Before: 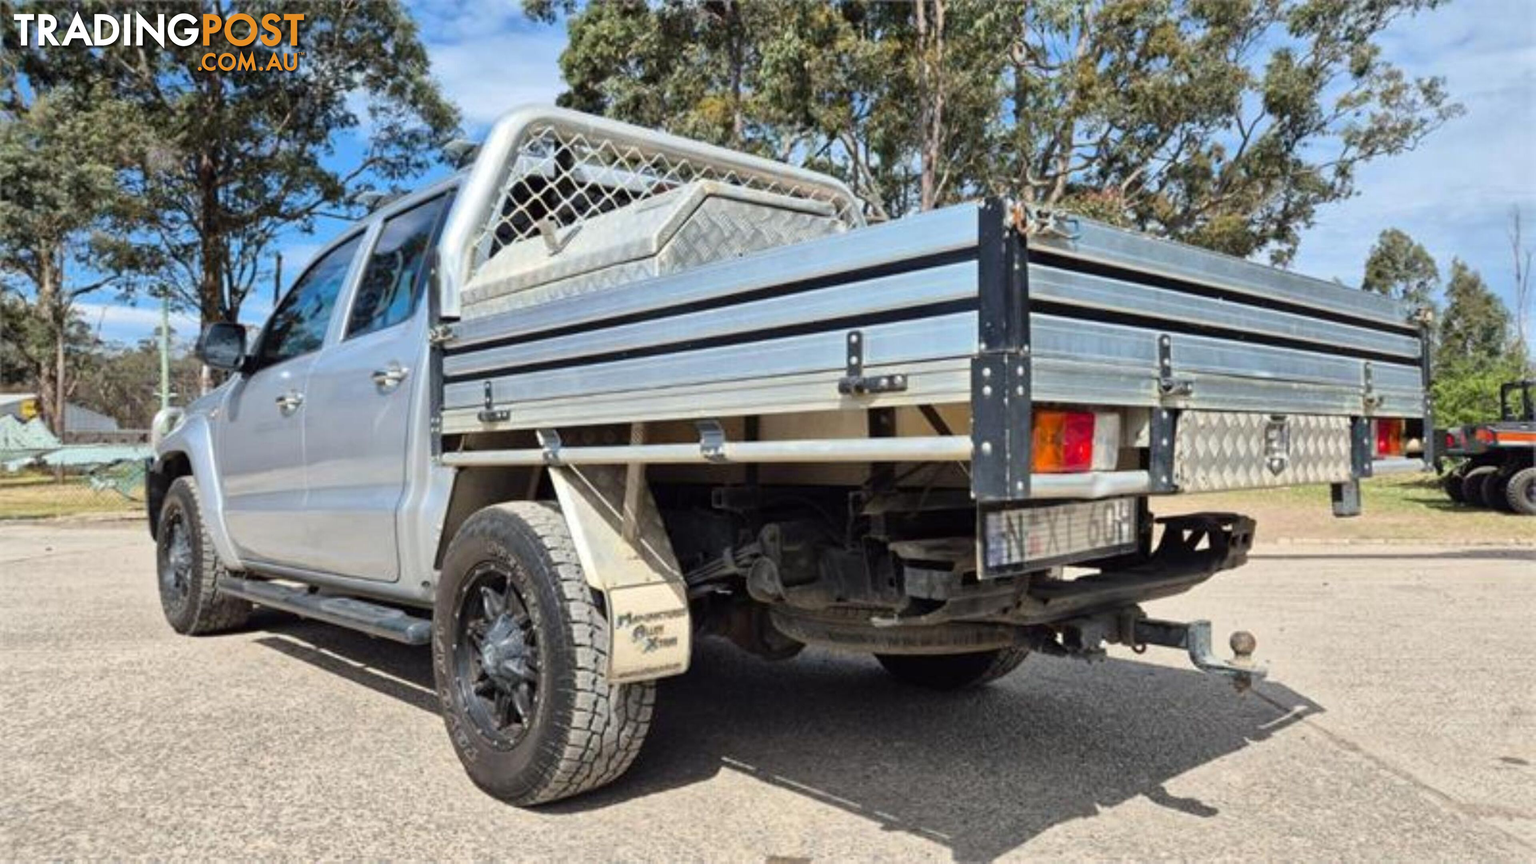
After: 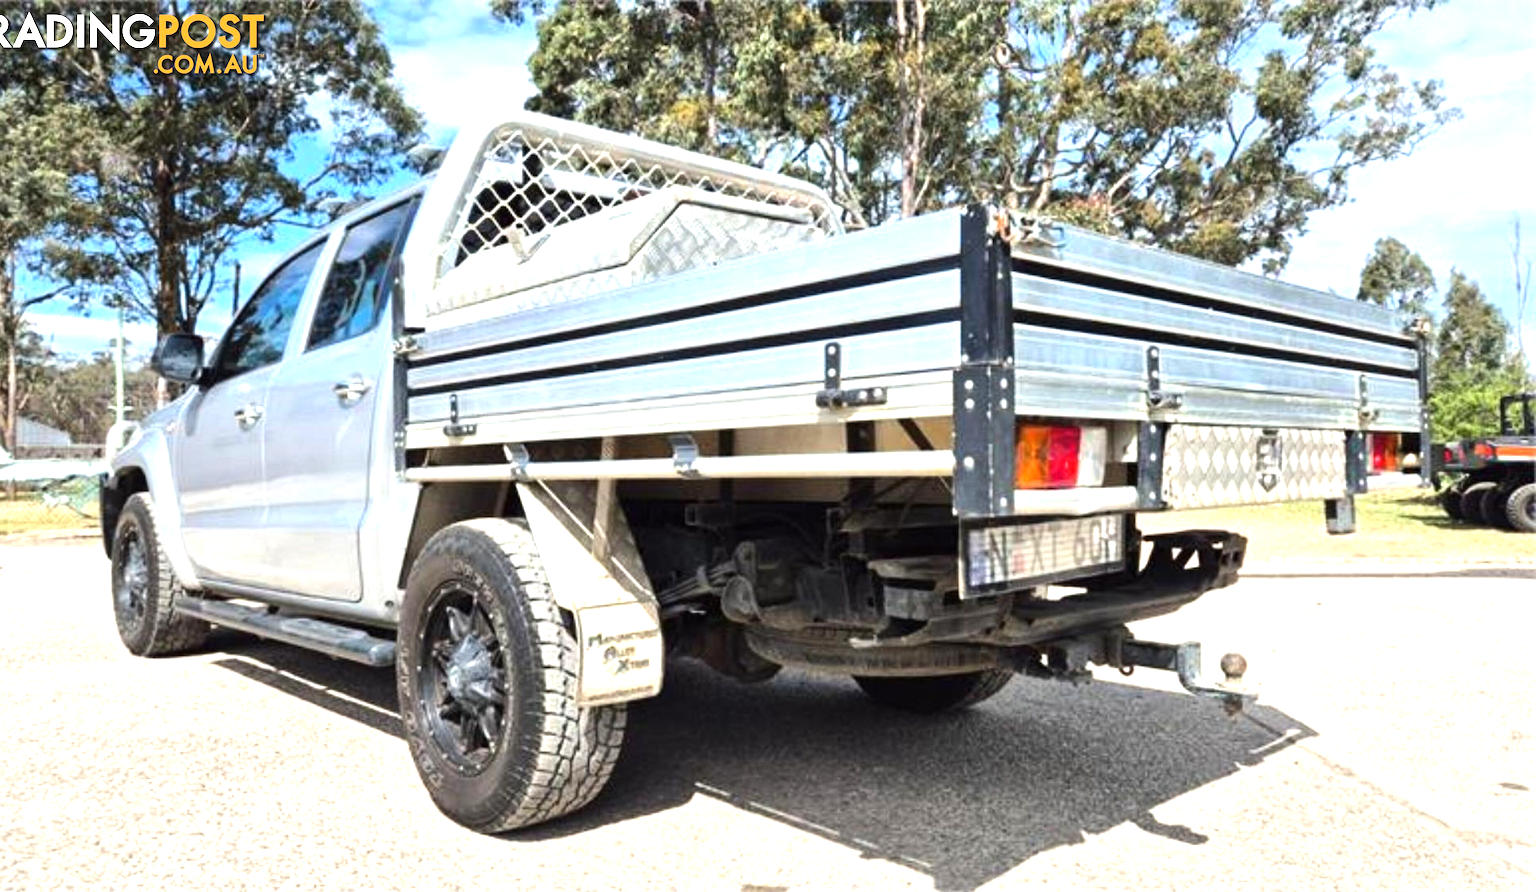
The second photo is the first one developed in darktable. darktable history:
crop and rotate: left 3.214%
tone equalizer: -8 EV -0.421 EV, -7 EV -0.374 EV, -6 EV -0.327 EV, -5 EV -0.188 EV, -3 EV 0.205 EV, -2 EV 0.345 EV, -1 EV 0.407 EV, +0 EV 0.407 EV, edges refinement/feathering 500, mask exposure compensation -1.57 EV, preserve details no
exposure: black level correction 0, exposure 0.699 EV, compensate highlight preservation false
